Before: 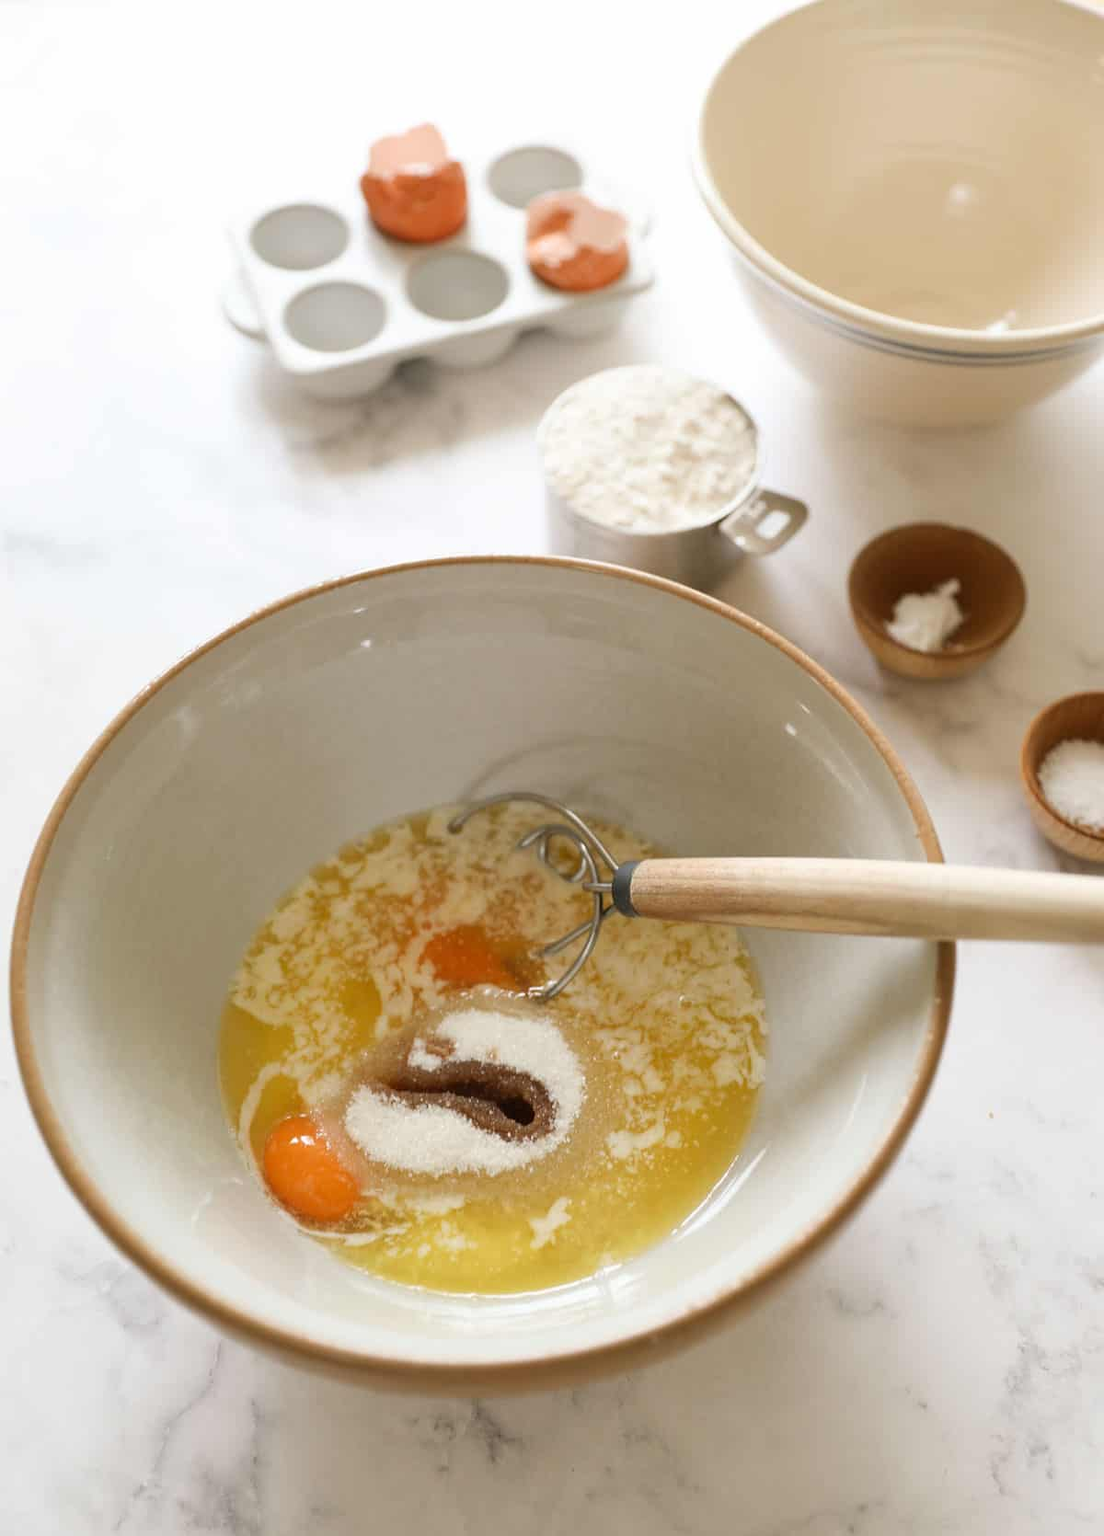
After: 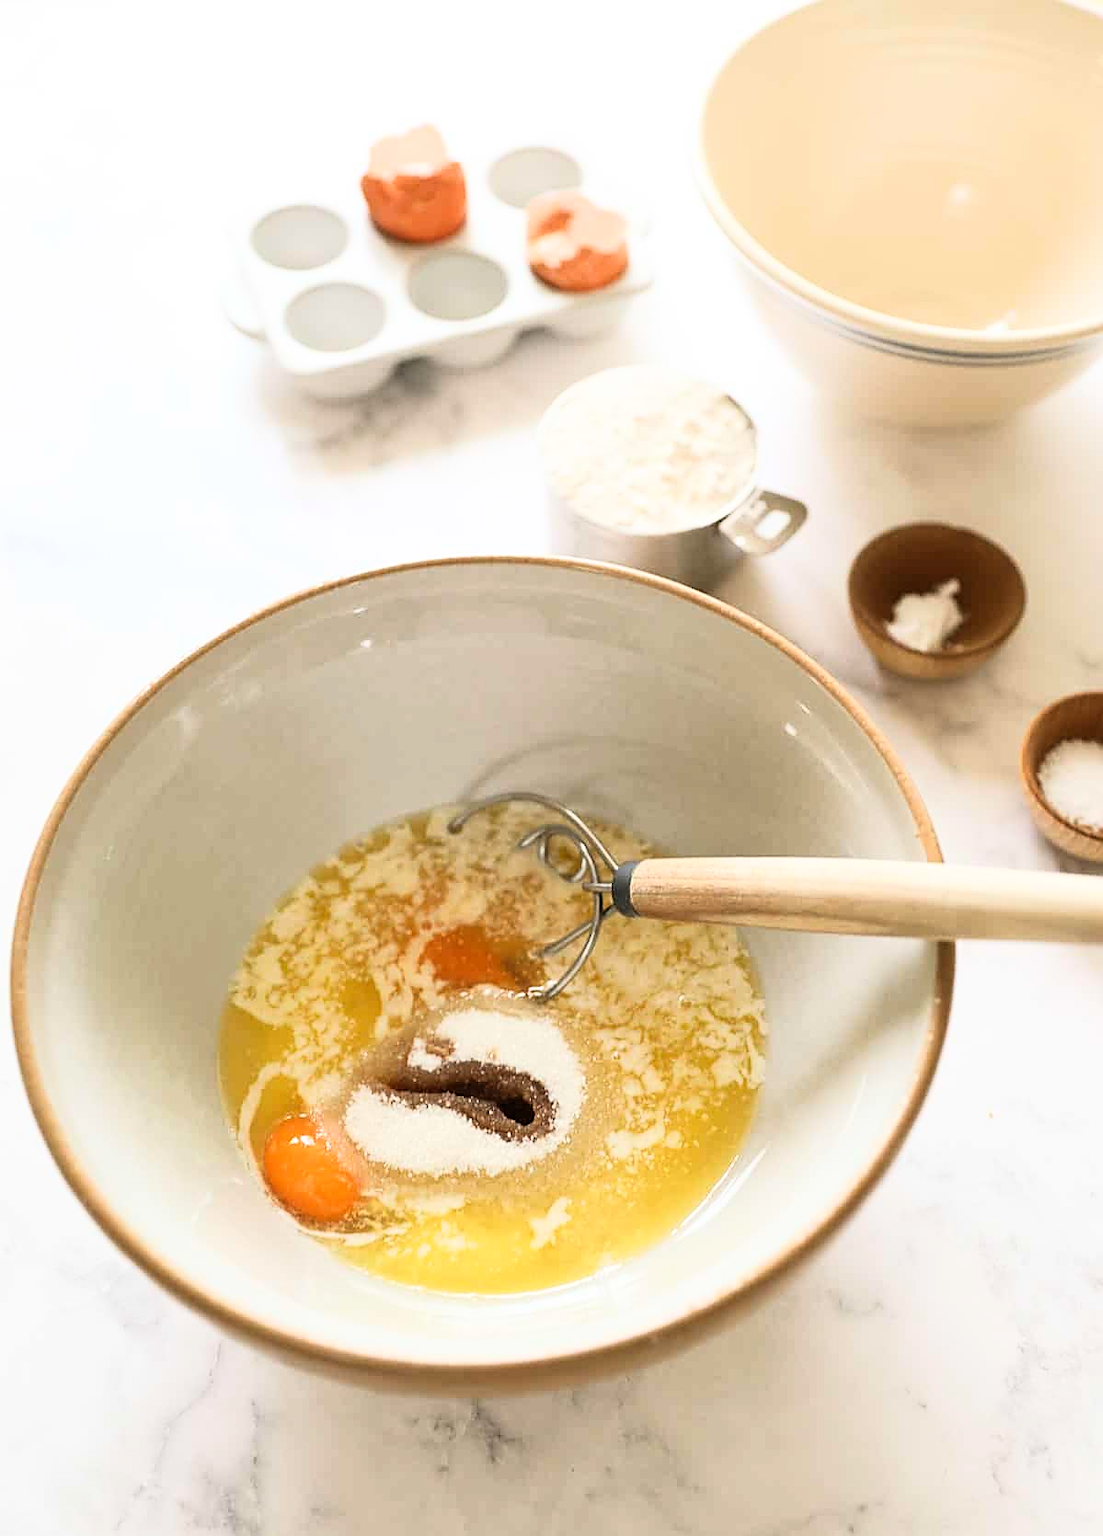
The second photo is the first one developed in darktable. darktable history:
sharpen: on, module defaults
base curve: curves: ch0 [(0, 0) (0.005, 0.002) (0.193, 0.295) (0.399, 0.664) (0.75, 0.928) (1, 1)]
